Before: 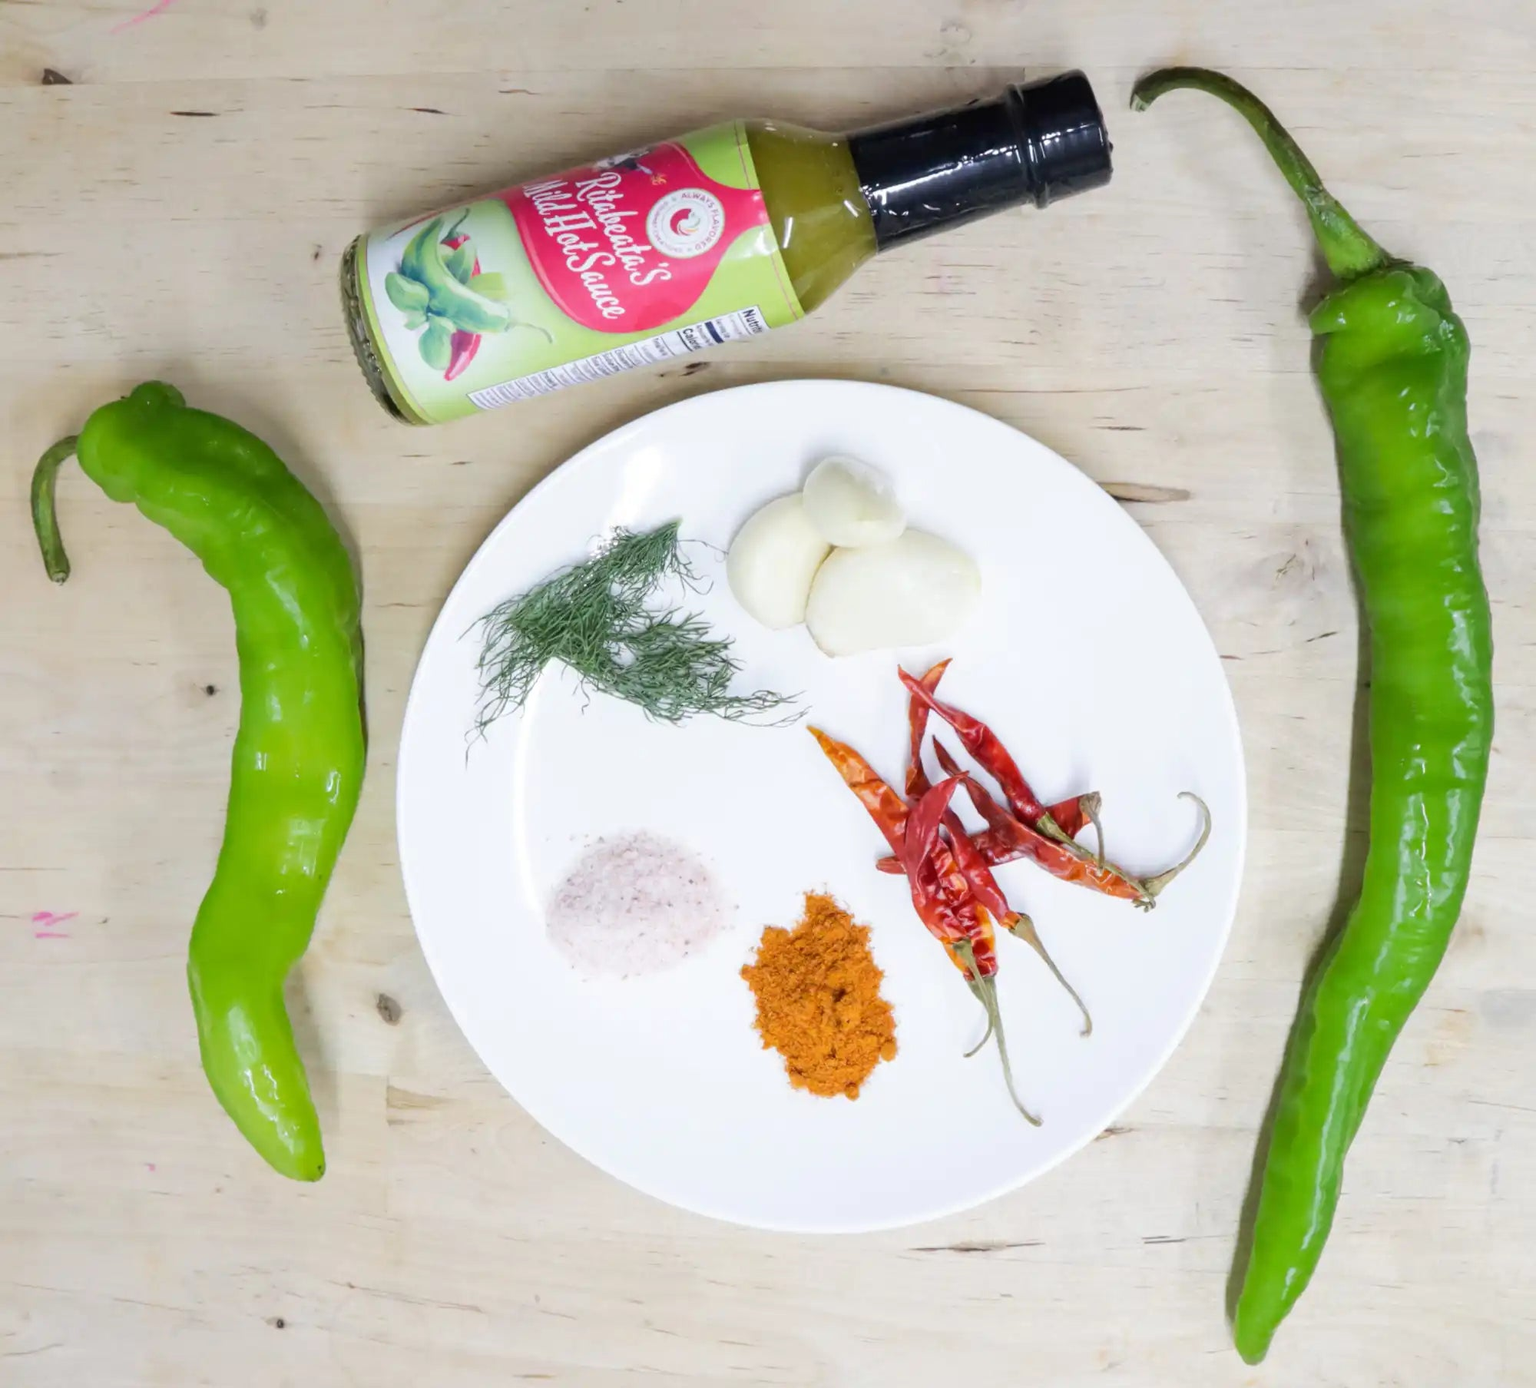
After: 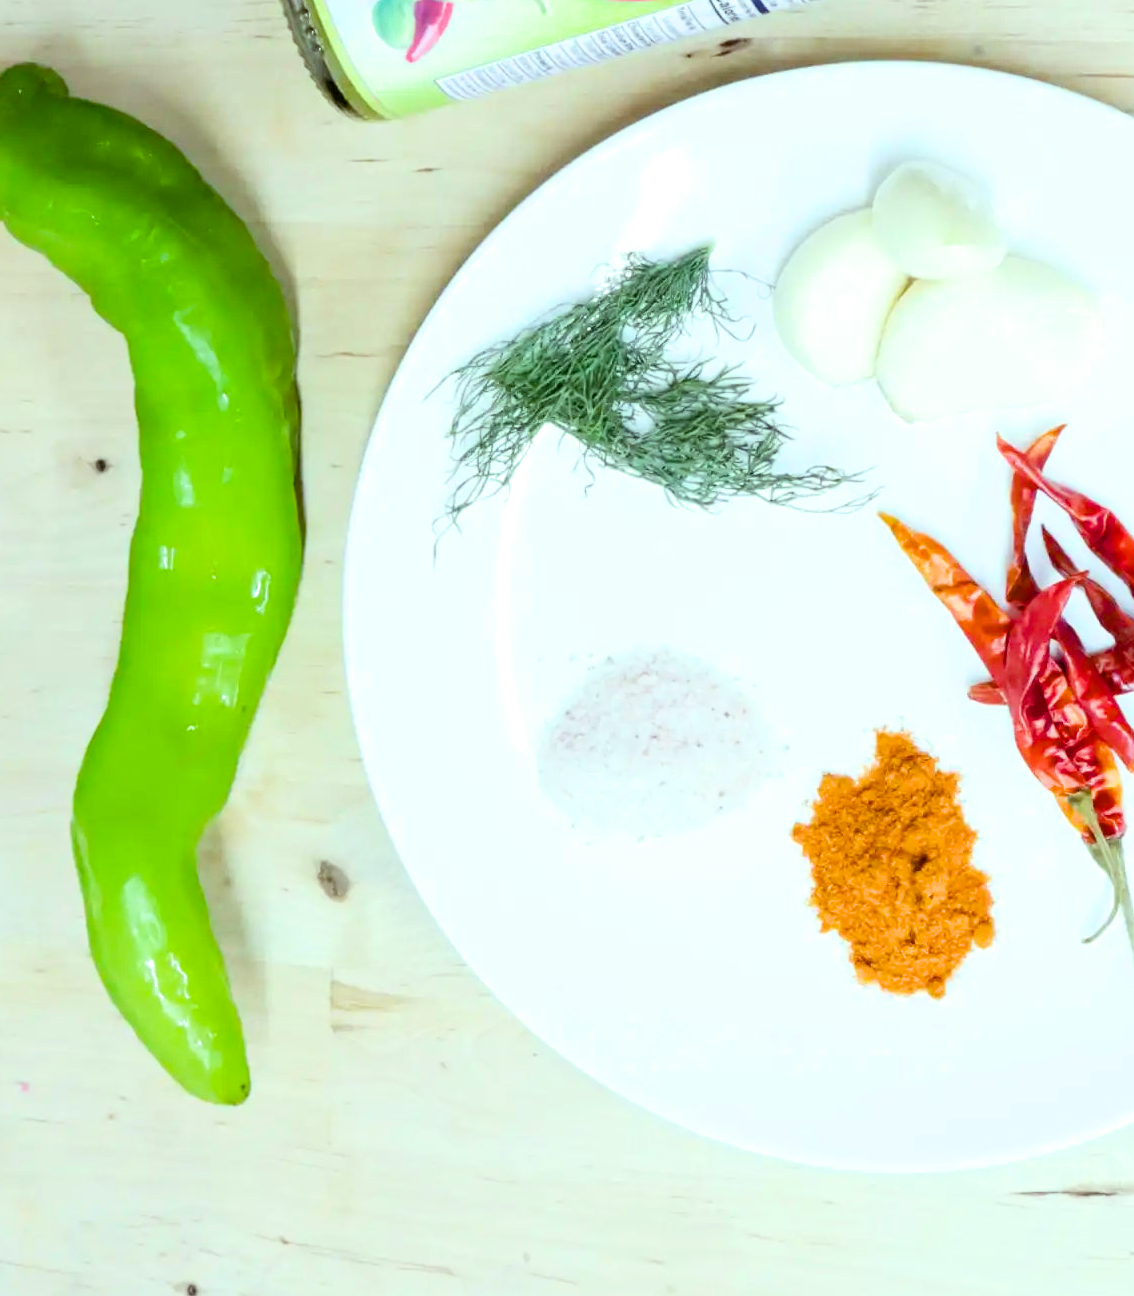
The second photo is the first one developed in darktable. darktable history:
color balance rgb: highlights gain › luminance 19.949%, highlights gain › chroma 2.829%, highlights gain › hue 173.62°, global offset › luminance -0.31%, global offset › hue 261.44°, perceptual saturation grading › global saturation 20%, perceptual saturation grading › highlights -25.276%, perceptual saturation grading › shadows 24.912%, perceptual brilliance grading › global brilliance 12.438%
filmic rgb: middle gray luminance 9.28%, black relative exposure -10.57 EV, white relative exposure 3.43 EV, target black luminance 0%, hardness 5.99, latitude 59.56%, contrast 1.088, highlights saturation mix 4.65%, shadows ↔ highlights balance 28.7%, color science v6 (2022)
crop: left 8.671%, top 24.016%, right 34.614%, bottom 4.24%
